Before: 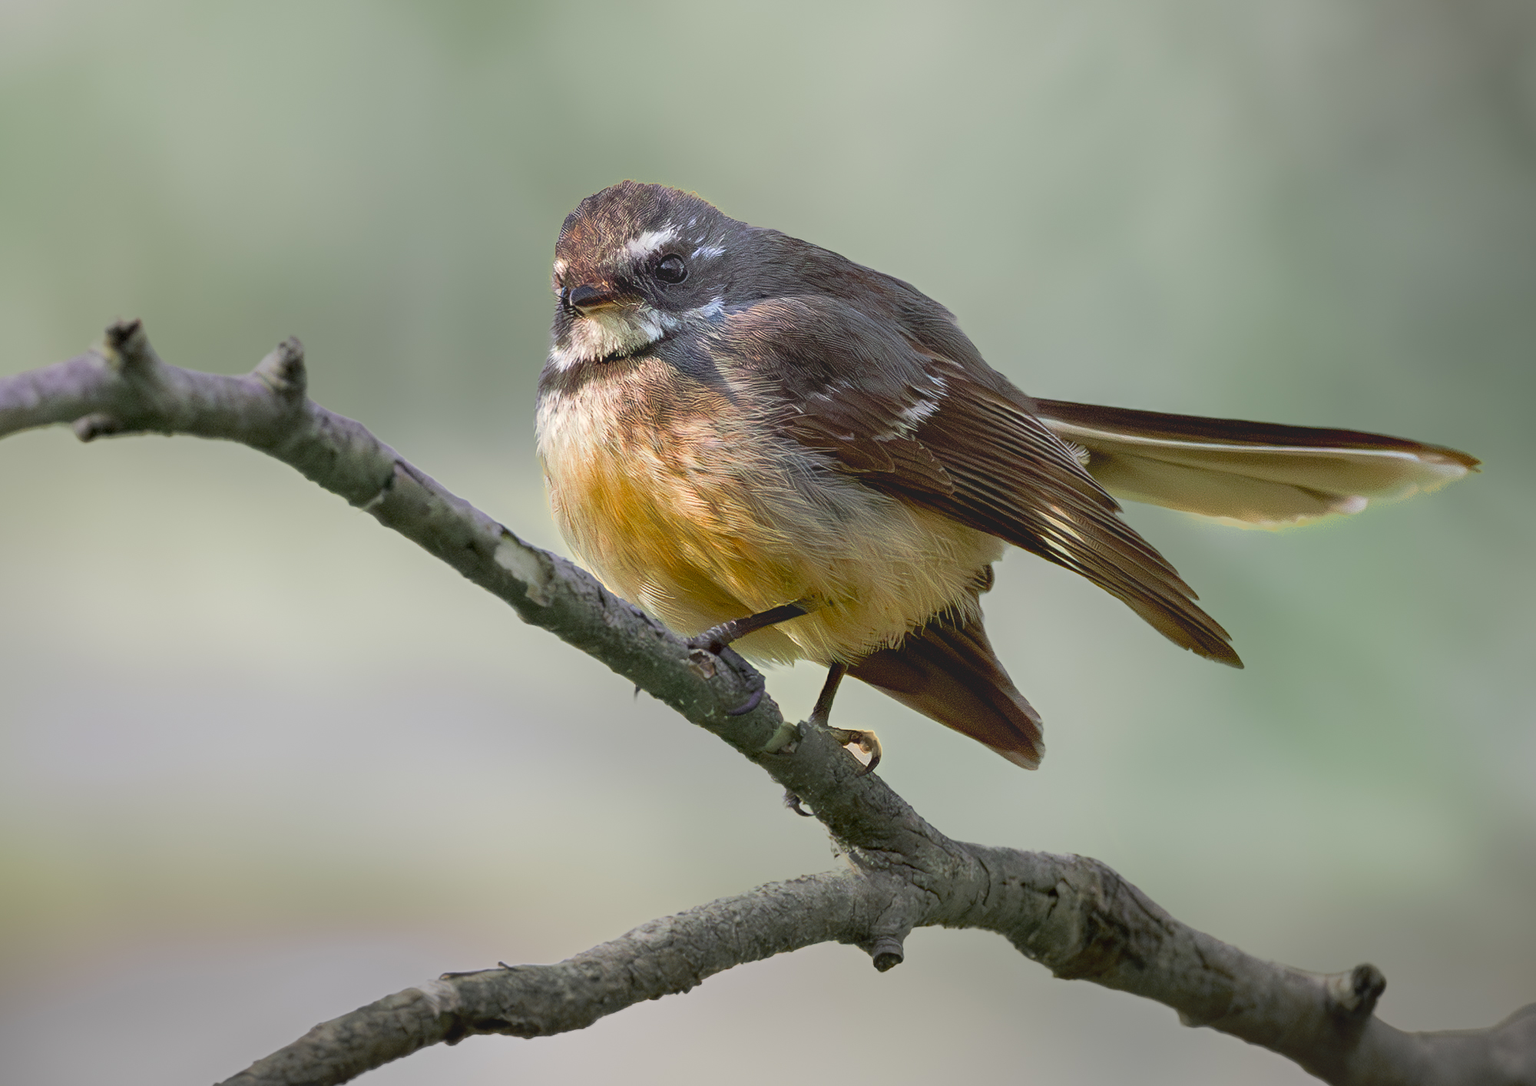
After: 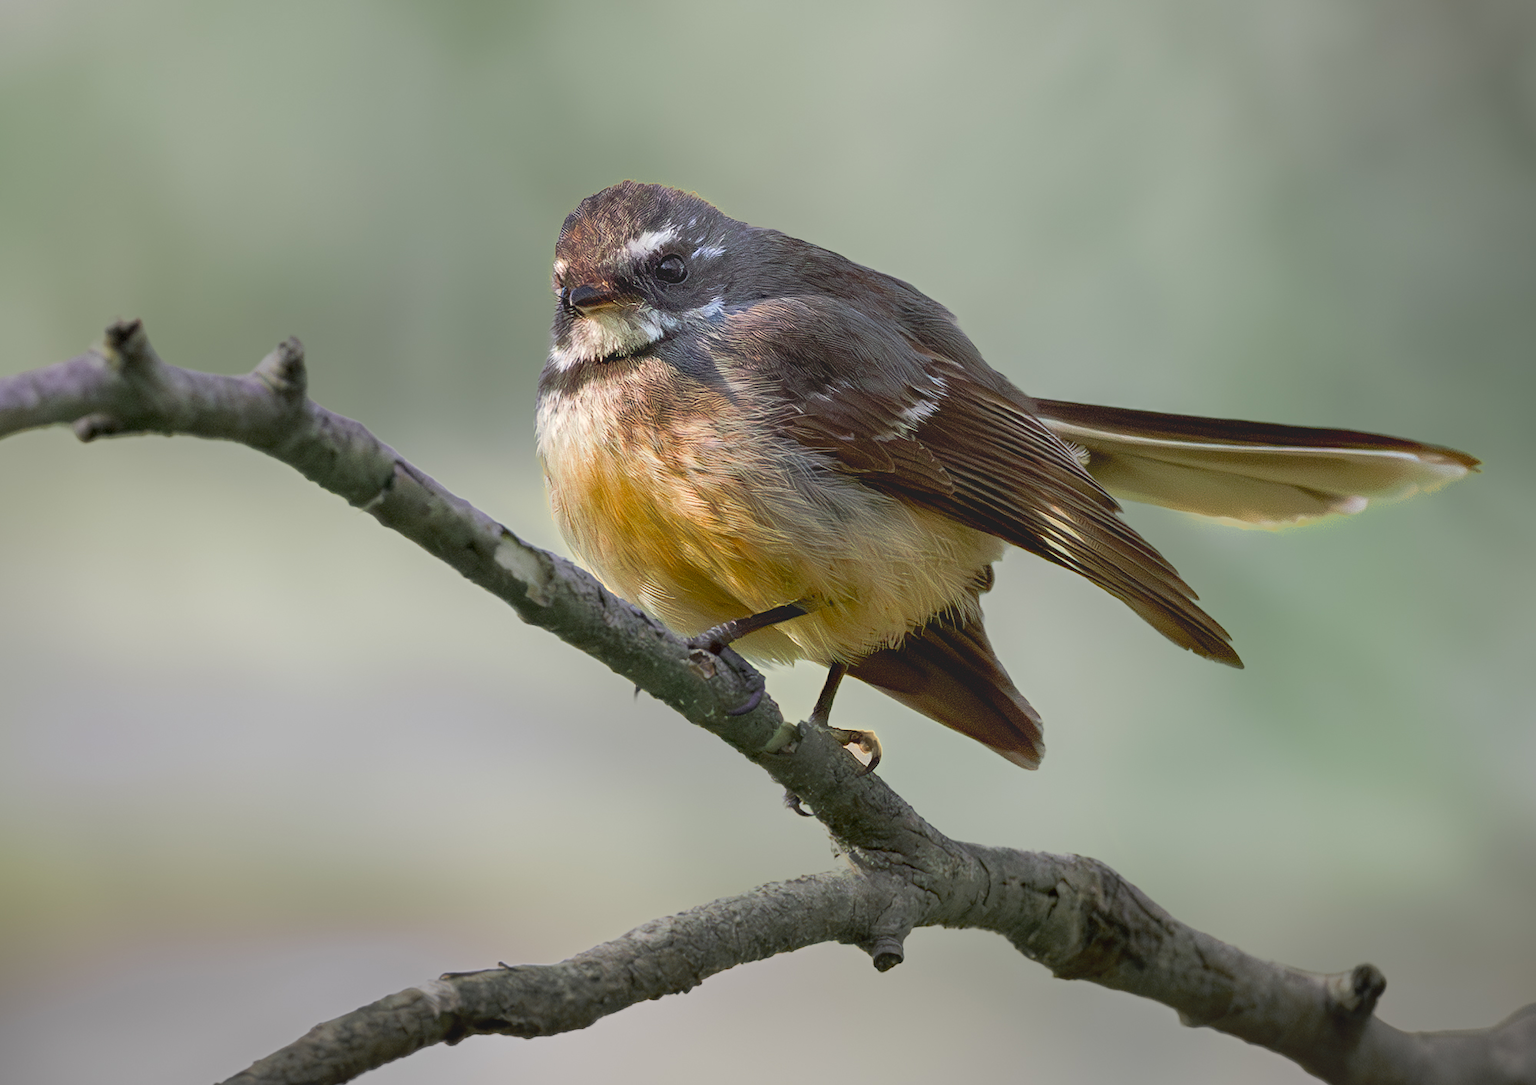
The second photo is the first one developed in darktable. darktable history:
shadows and highlights: radius 336.8, shadows 28.28, soften with gaussian
